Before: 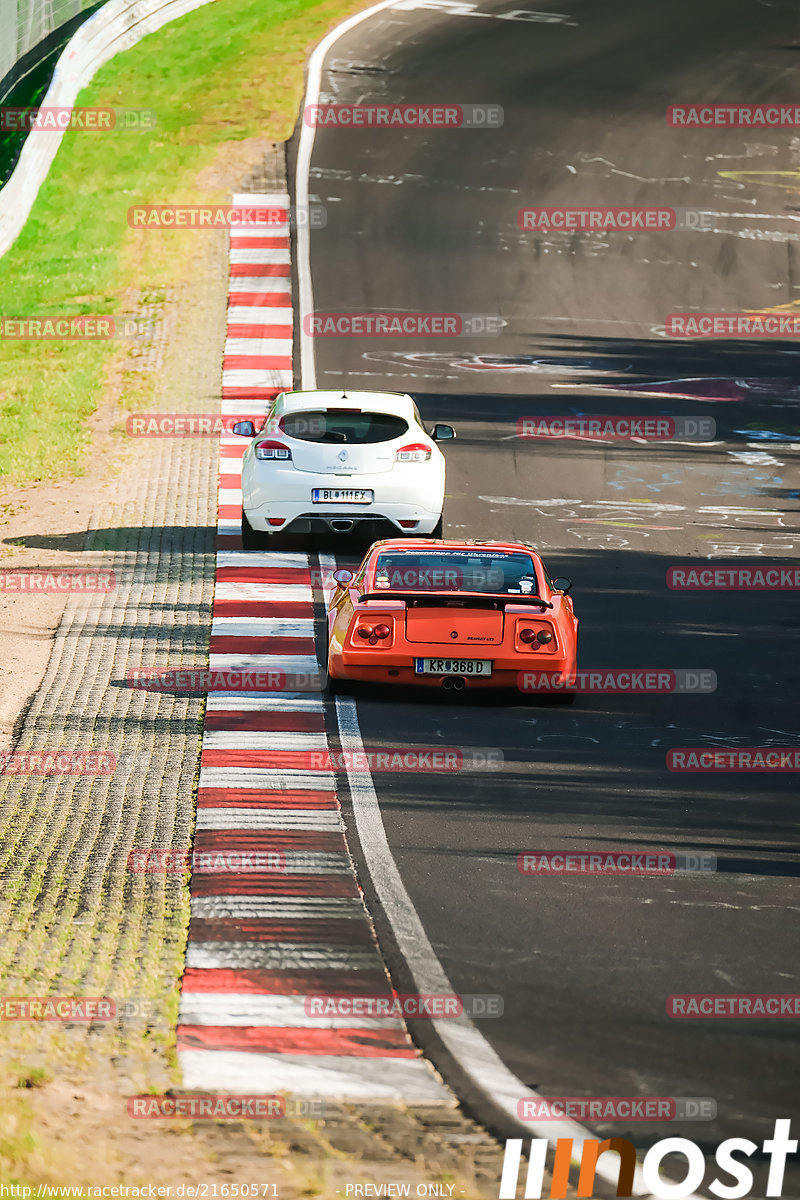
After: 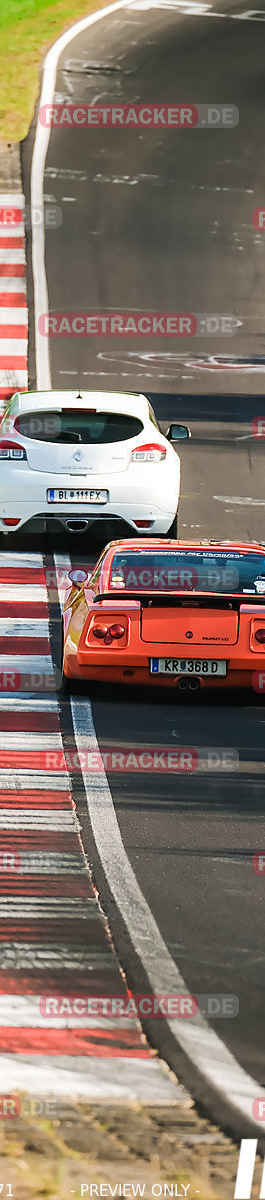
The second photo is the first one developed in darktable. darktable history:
crop: left 33.131%, right 33.67%
